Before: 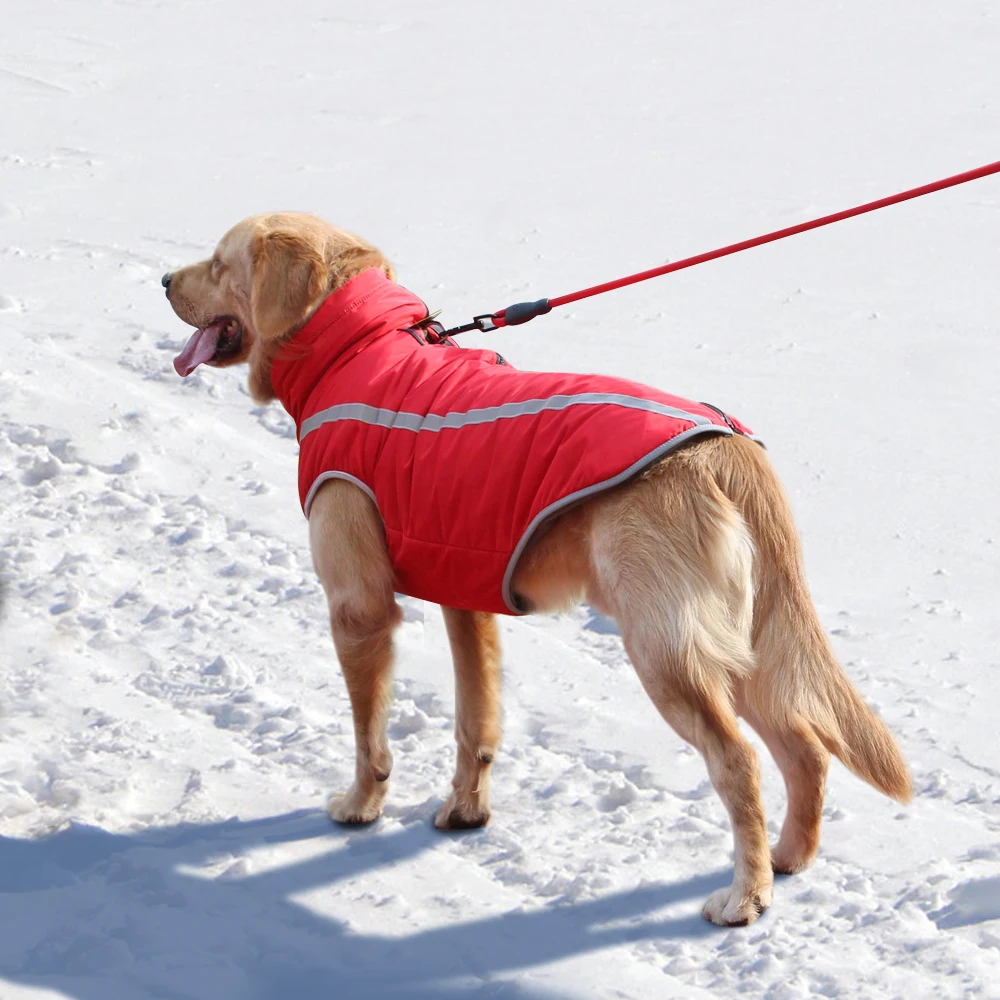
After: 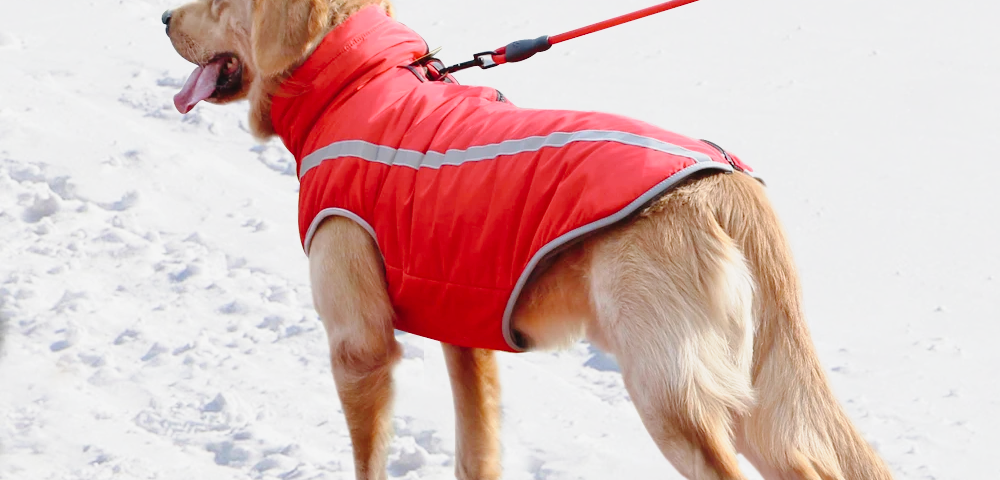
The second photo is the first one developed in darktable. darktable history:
crop and rotate: top 26.335%, bottom 25.635%
tone curve: curves: ch0 [(0, 0.015) (0.084, 0.074) (0.162, 0.165) (0.304, 0.382) (0.466, 0.576) (0.654, 0.741) (0.848, 0.906) (0.984, 0.963)]; ch1 [(0, 0) (0.34, 0.235) (0.46, 0.46) (0.515, 0.502) (0.553, 0.567) (0.764, 0.815) (1, 1)]; ch2 [(0, 0) (0.44, 0.458) (0.479, 0.492) (0.524, 0.507) (0.547, 0.579) (0.673, 0.712) (1, 1)], preserve colors none
